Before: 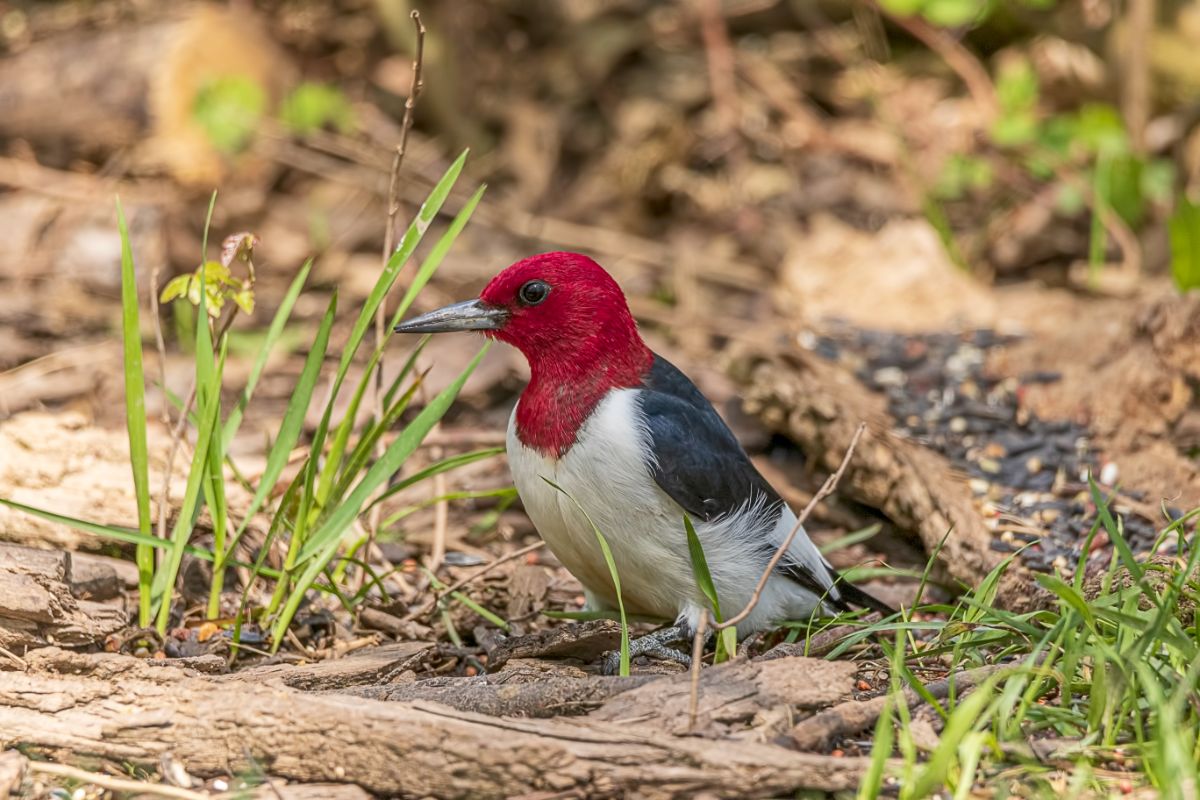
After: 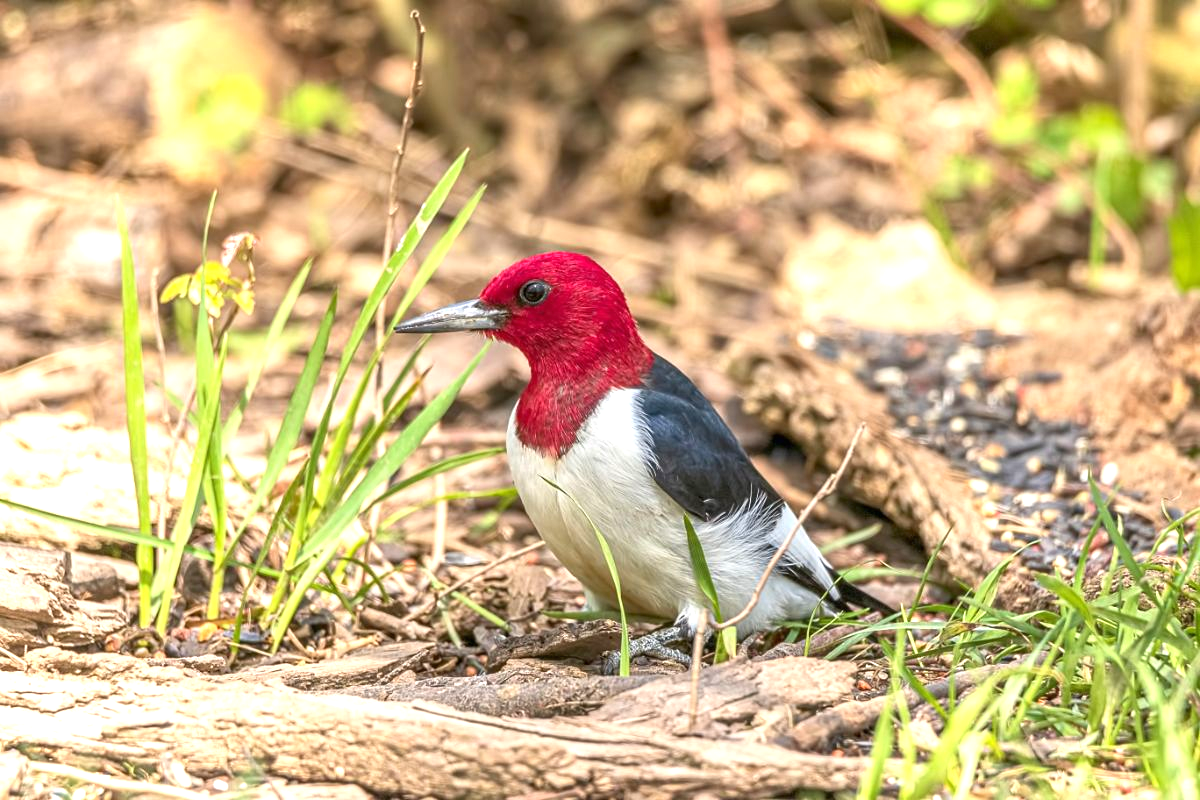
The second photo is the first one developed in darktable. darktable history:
exposure: black level correction 0, exposure 0.95 EV, compensate exposure bias true, compensate highlight preservation false
tone equalizer: on, module defaults
color correction: highlights a* -0.137, highlights b* 0.137
